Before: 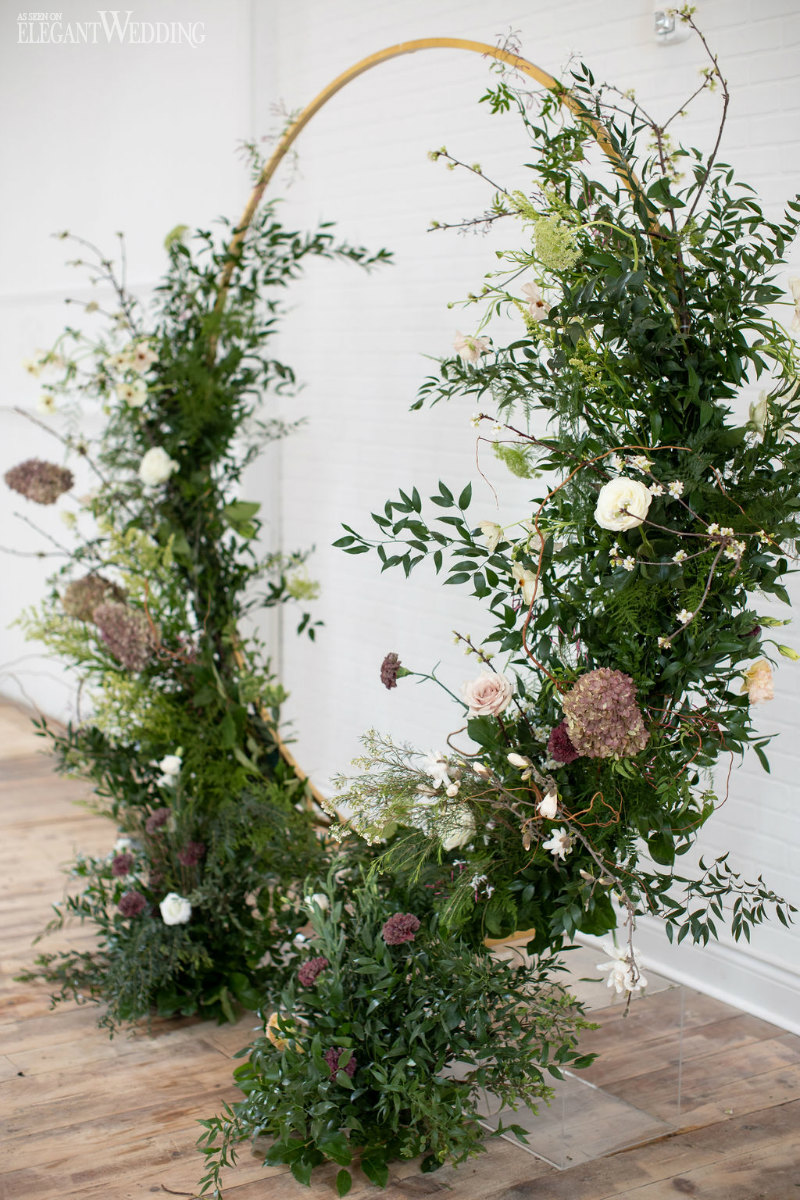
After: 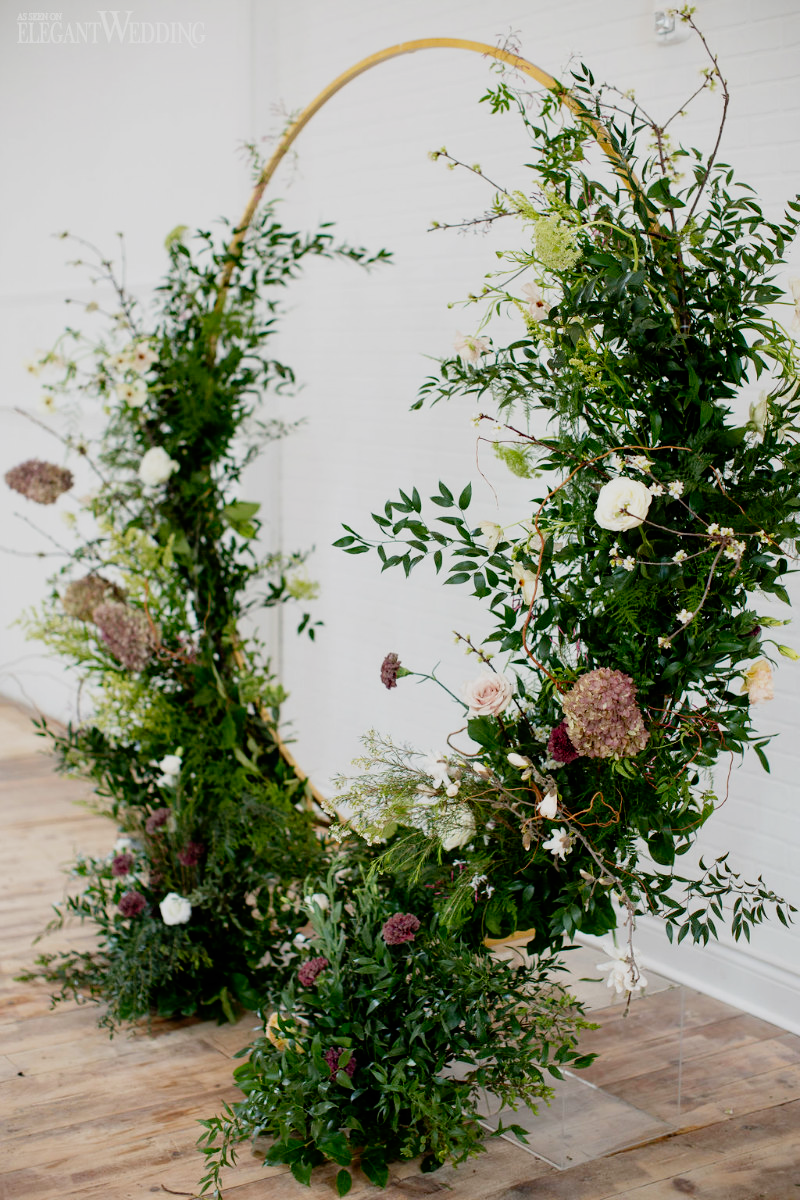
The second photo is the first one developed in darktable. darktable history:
contrast brightness saturation: saturation 0.097
filmic rgb: black relative exposure -8.03 EV, white relative exposure 4.02 EV, threshold 2.94 EV, hardness 4.12, latitude 50.23%, contrast 1.101, preserve chrominance no, color science v5 (2021), contrast in shadows safe, contrast in highlights safe, enable highlight reconstruction true
